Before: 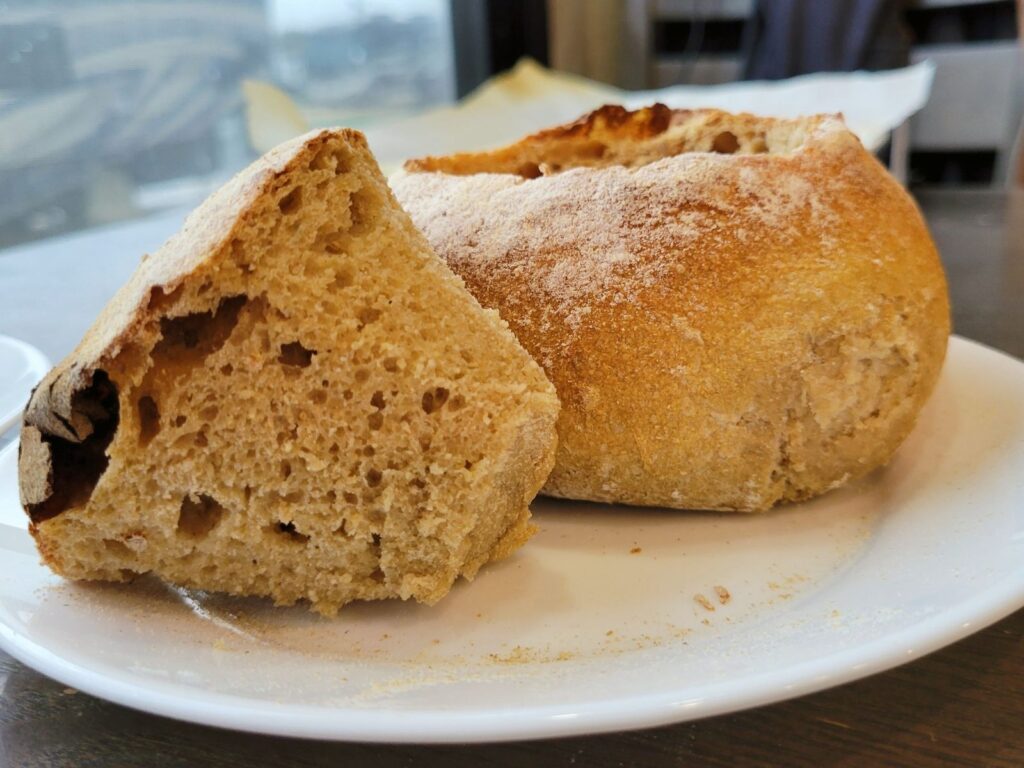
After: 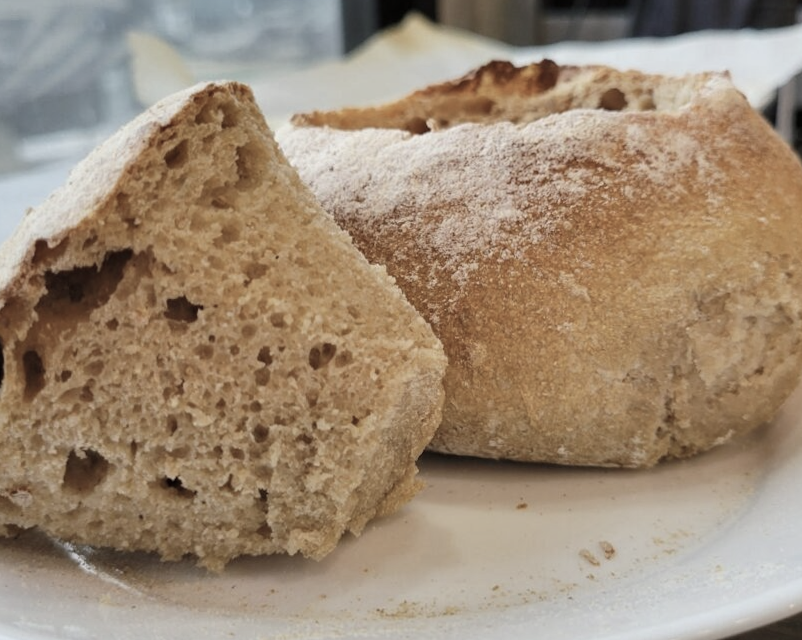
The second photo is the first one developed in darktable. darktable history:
color zones: curves: ch1 [(0, 0.292) (0.001, 0.292) (0.2, 0.264) (0.4, 0.248) (0.6, 0.248) (0.8, 0.264) (0.999, 0.292) (1, 0.292)]
crop: left 11.225%, top 5.381%, right 9.565%, bottom 10.314%
rotate and perspective: rotation 0.174°, lens shift (vertical) 0.013, lens shift (horizontal) 0.019, shear 0.001, automatic cropping original format, crop left 0.007, crop right 0.991, crop top 0.016, crop bottom 0.997
shadows and highlights: shadows 5, soften with gaussian
